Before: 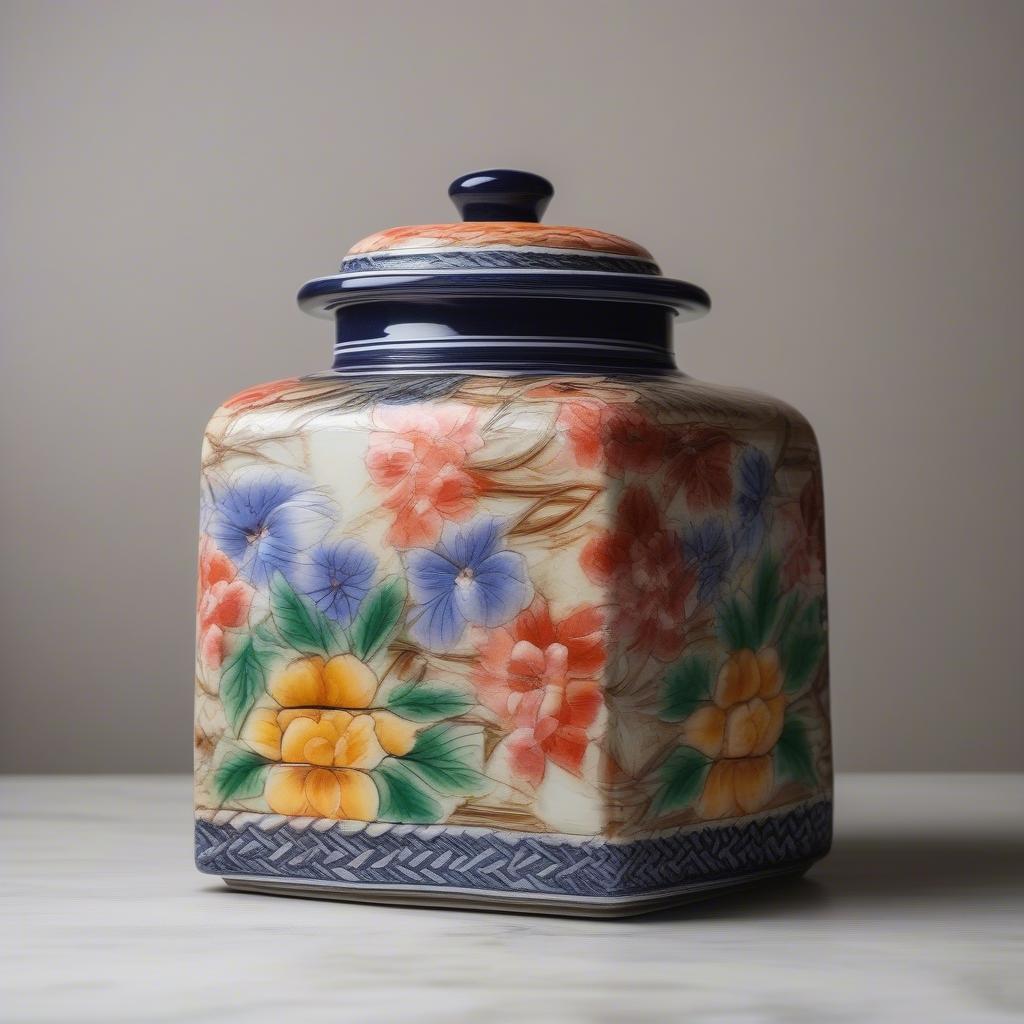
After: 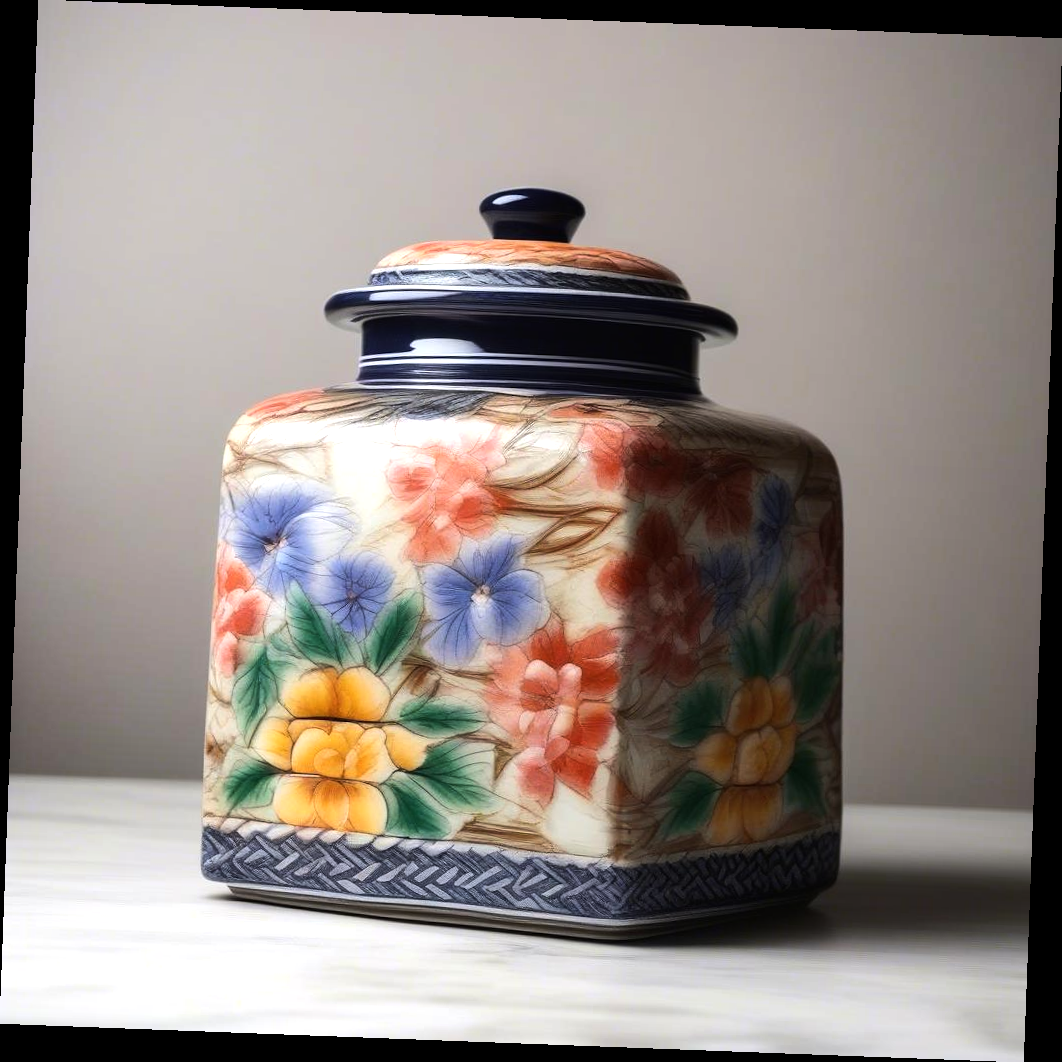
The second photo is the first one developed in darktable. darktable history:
rotate and perspective: rotation 2.17°, automatic cropping off
tone equalizer: -8 EV -0.75 EV, -7 EV -0.7 EV, -6 EV -0.6 EV, -5 EV -0.4 EV, -3 EV 0.4 EV, -2 EV 0.6 EV, -1 EV 0.7 EV, +0 EV 0.75 EV, edges refinement/feathering 500, mask exposure compensation -1.57 EV, preserve details no
